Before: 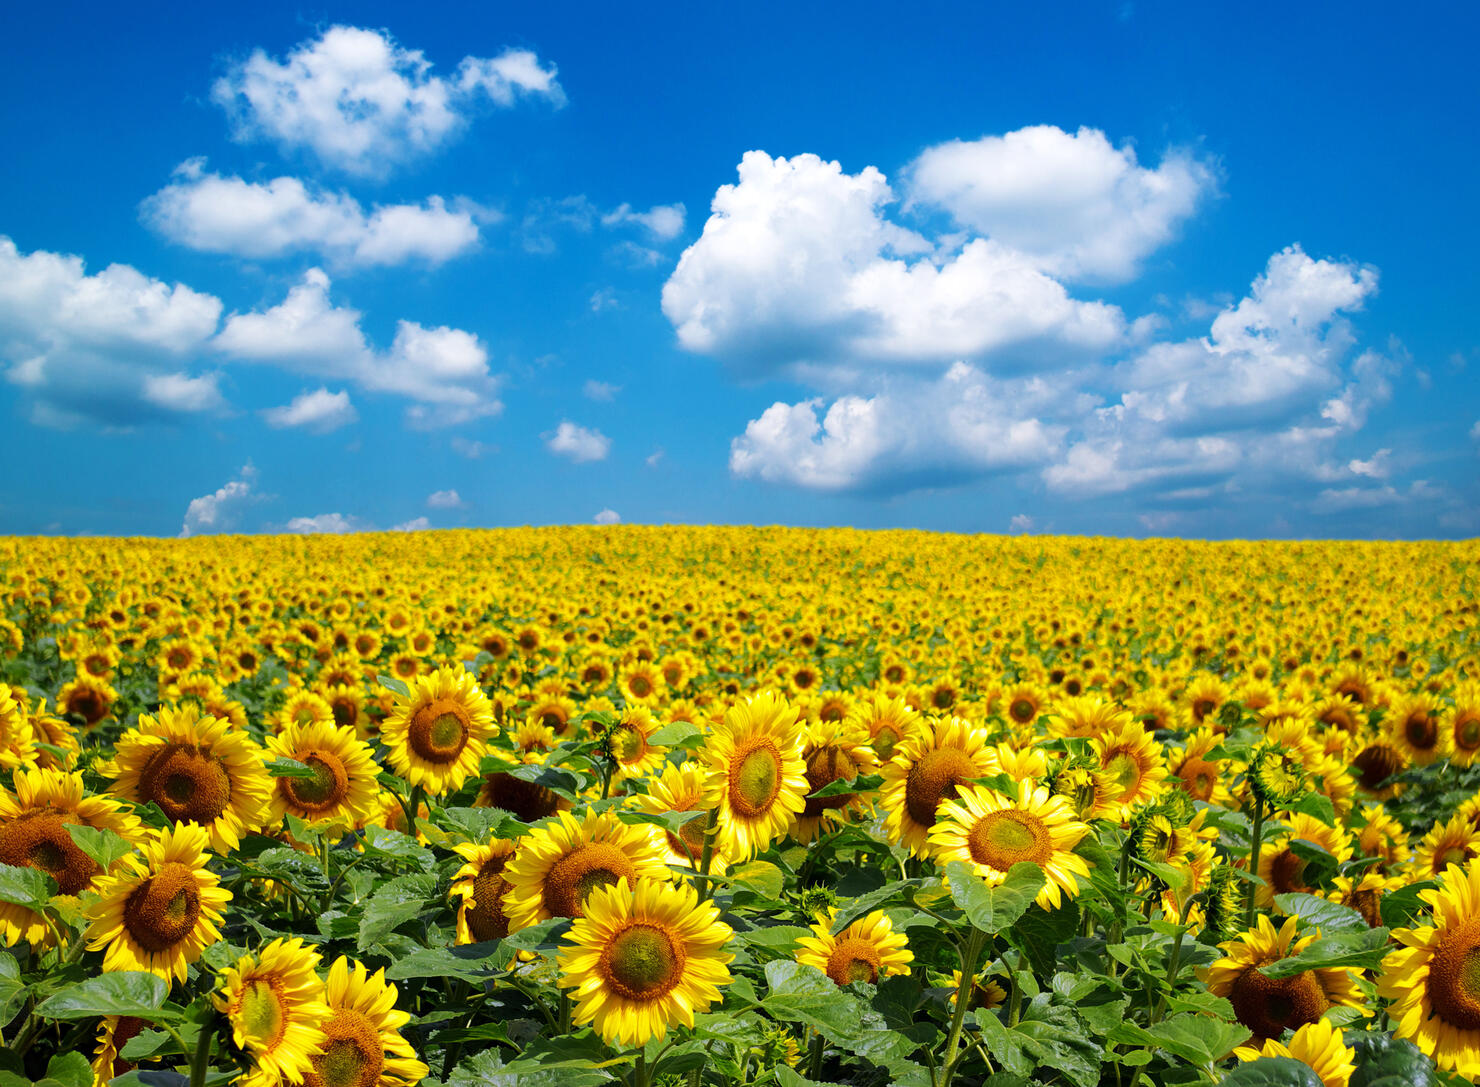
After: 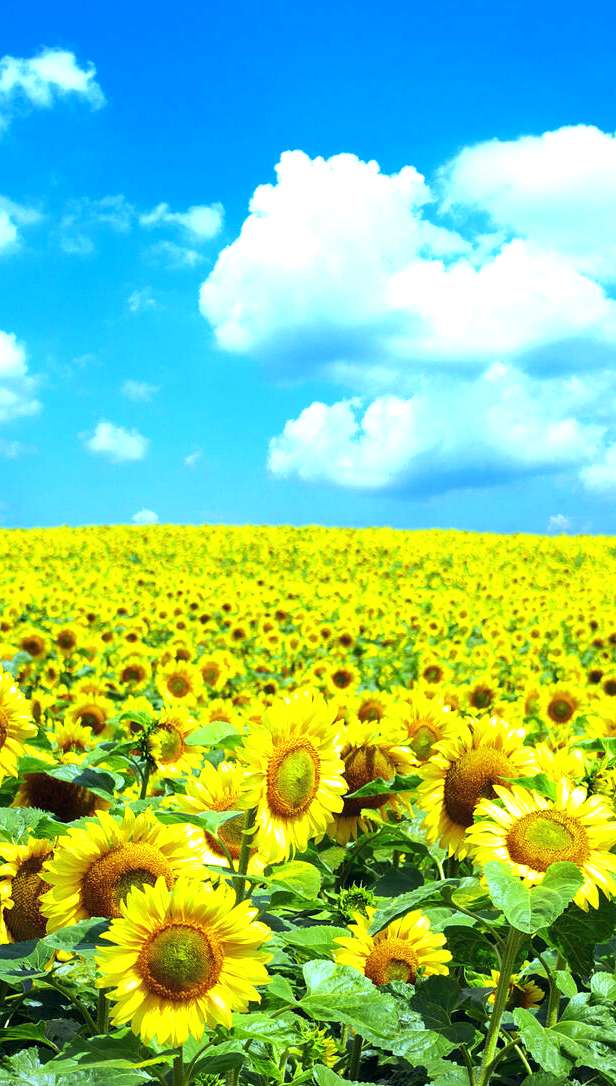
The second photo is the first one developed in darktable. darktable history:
exposure: black level correction 0, exposure 0.7 EV, compensate highlight preservation false
crop: left 31.229%, right 27.105%
white balance: emerald 1
color balance: mode lift, gamma, gain (sRGB), lift [0.997, 0.979, 1.021, 1.011], gamma [1, 1.084, 0.916, 0.998], gain [1, 0.87, 1.13, 1.101], contrast 4.55%, contrast fulcrum 38.24%, output saturation 104.09%
